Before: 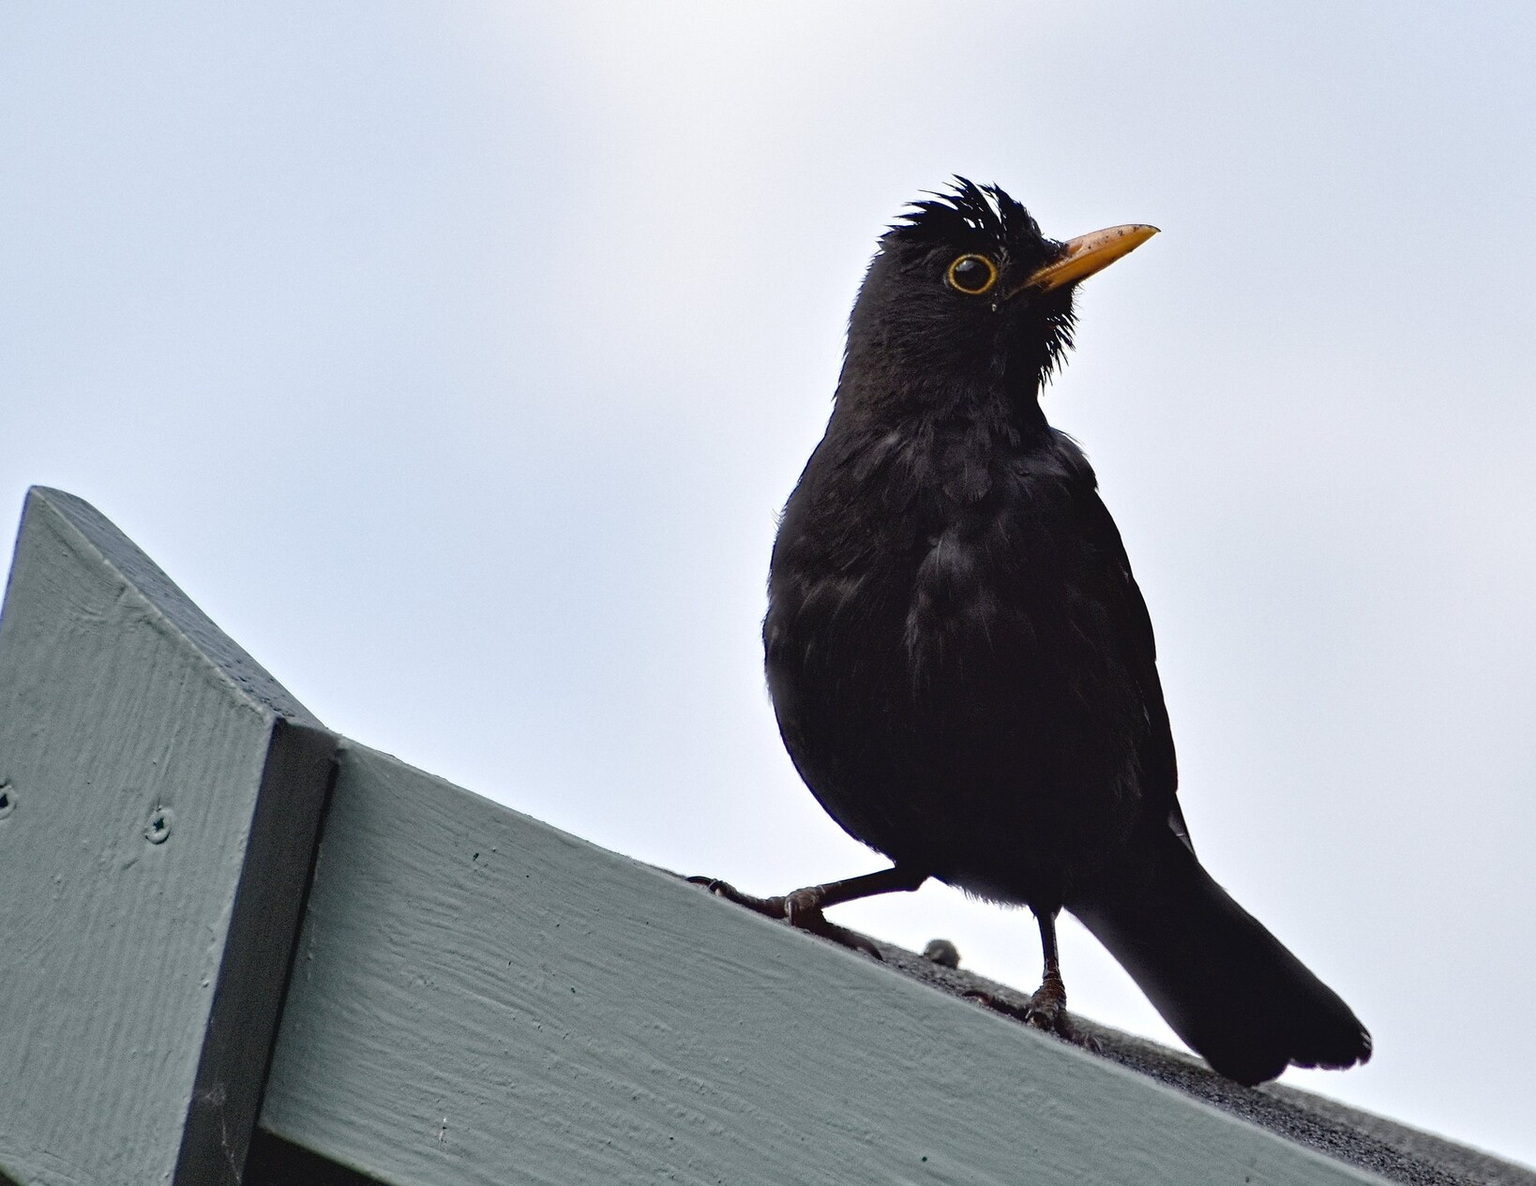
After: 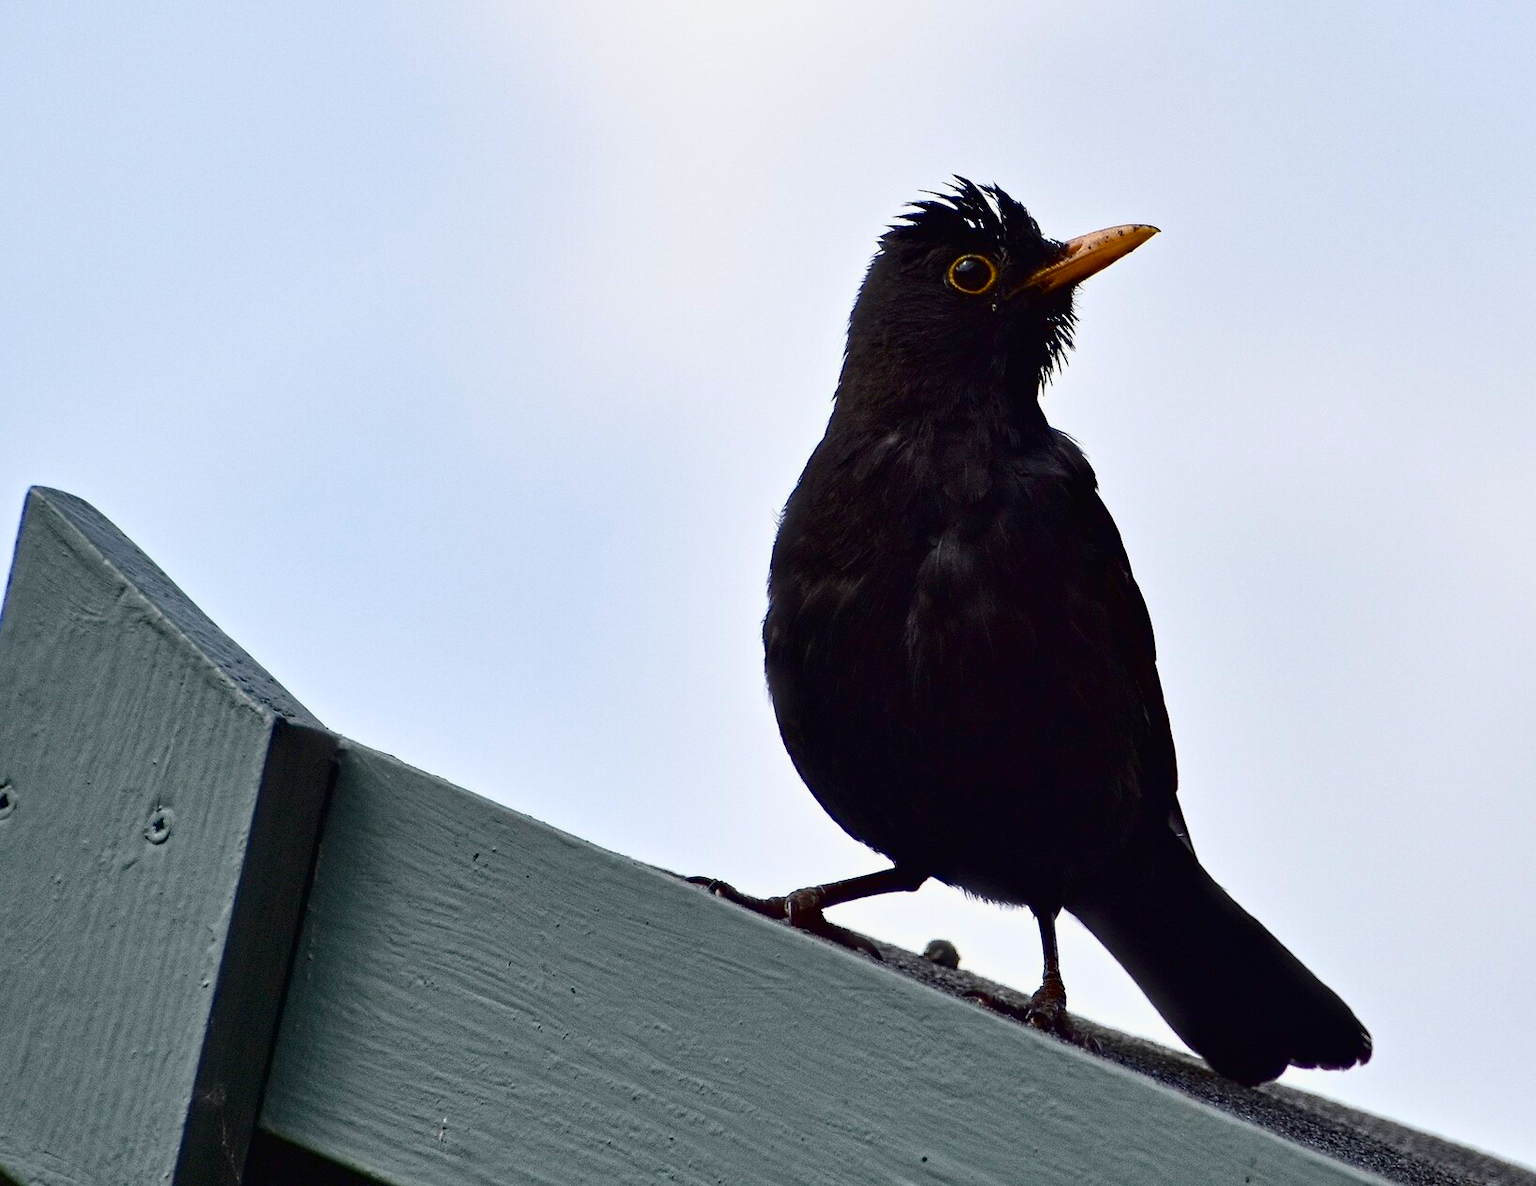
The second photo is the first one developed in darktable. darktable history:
exposure: exposure -0.116 EV, compensate exposure bias true, compensate highlight preservation false
color balance rgb: perceptual saturation grading › global saturation 20%, global vibrance 20%
contrast brightness saturation: contrast 0.2, brightness -0.11, saturation 0.1
